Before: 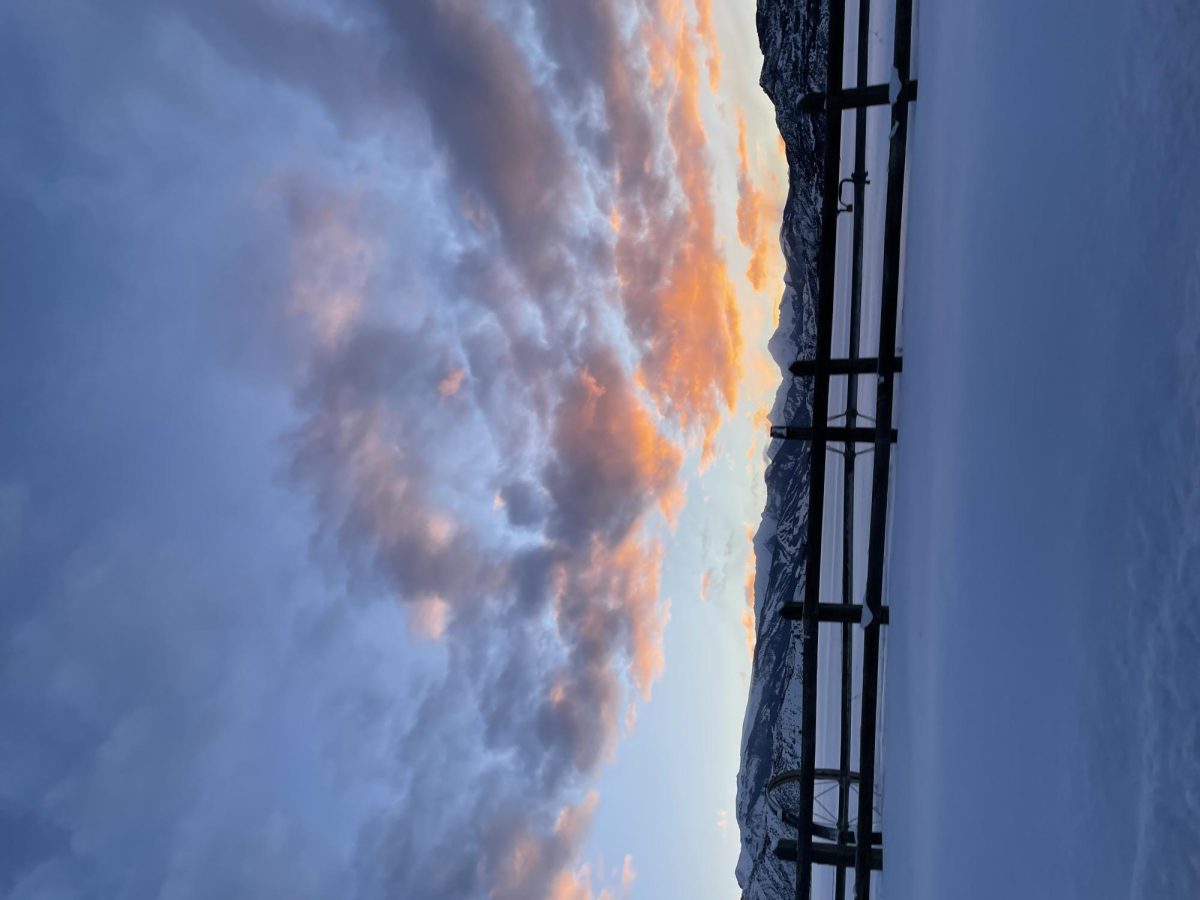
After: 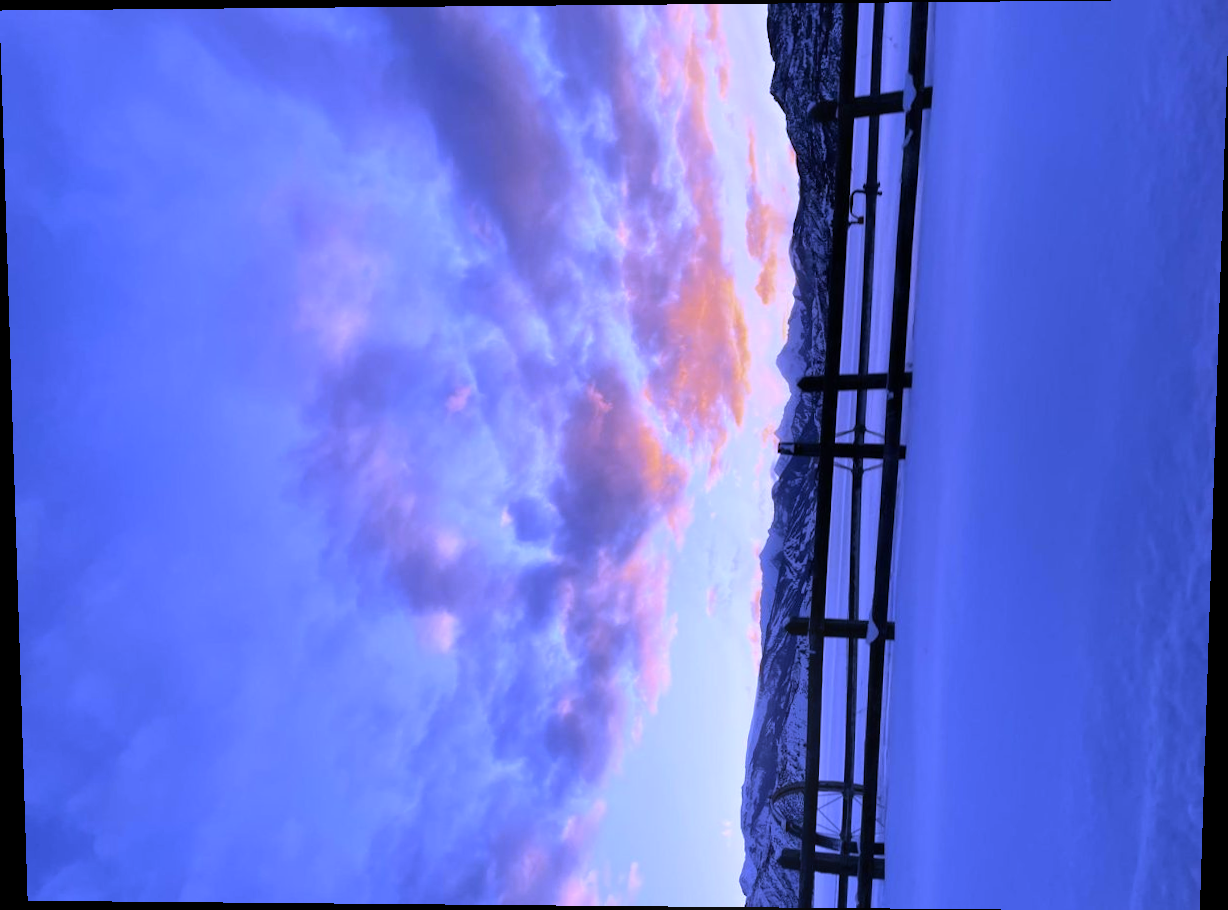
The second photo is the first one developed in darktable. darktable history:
rotate and perspective: lens shift (vertical) 0.048, lens shift (horizontal) -0.024, automatic cropping off
white balance: red 0.98, blue 1.61
bloom: size 15%, threshold 97%, strength 7%
vignetting: fall-off start 116.67%, fall-off radius 59.26%, brightness -0.31, saturation -0.056
